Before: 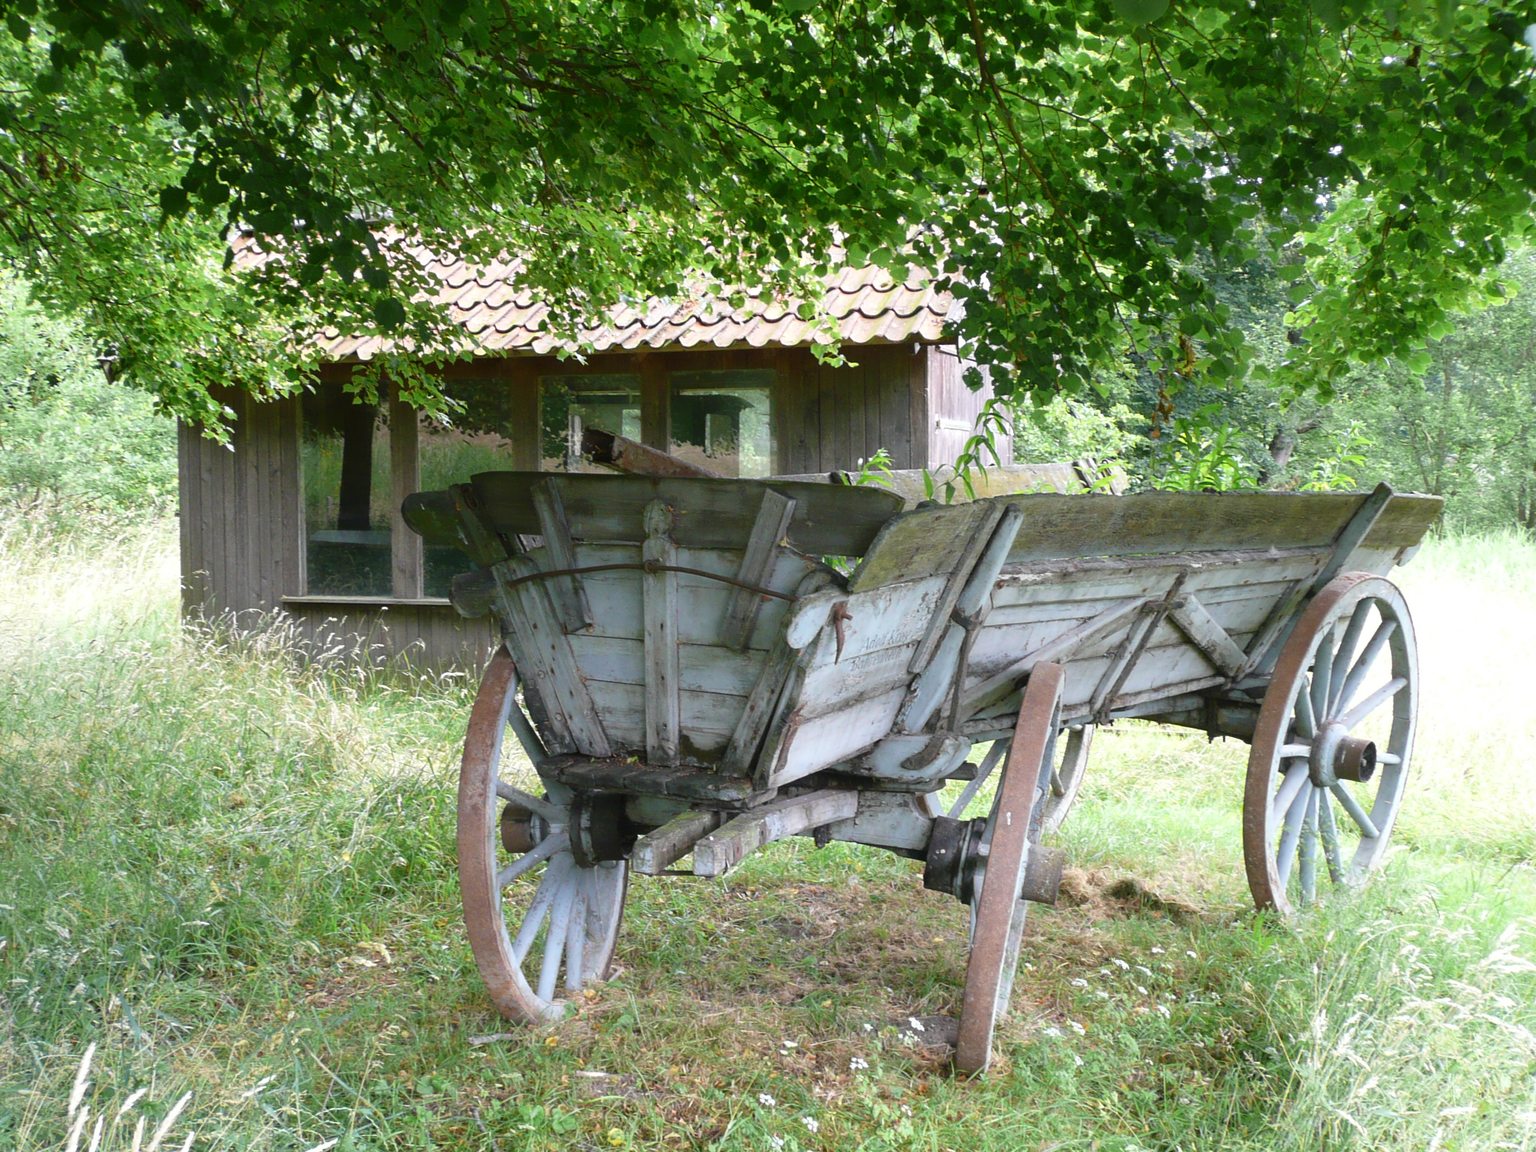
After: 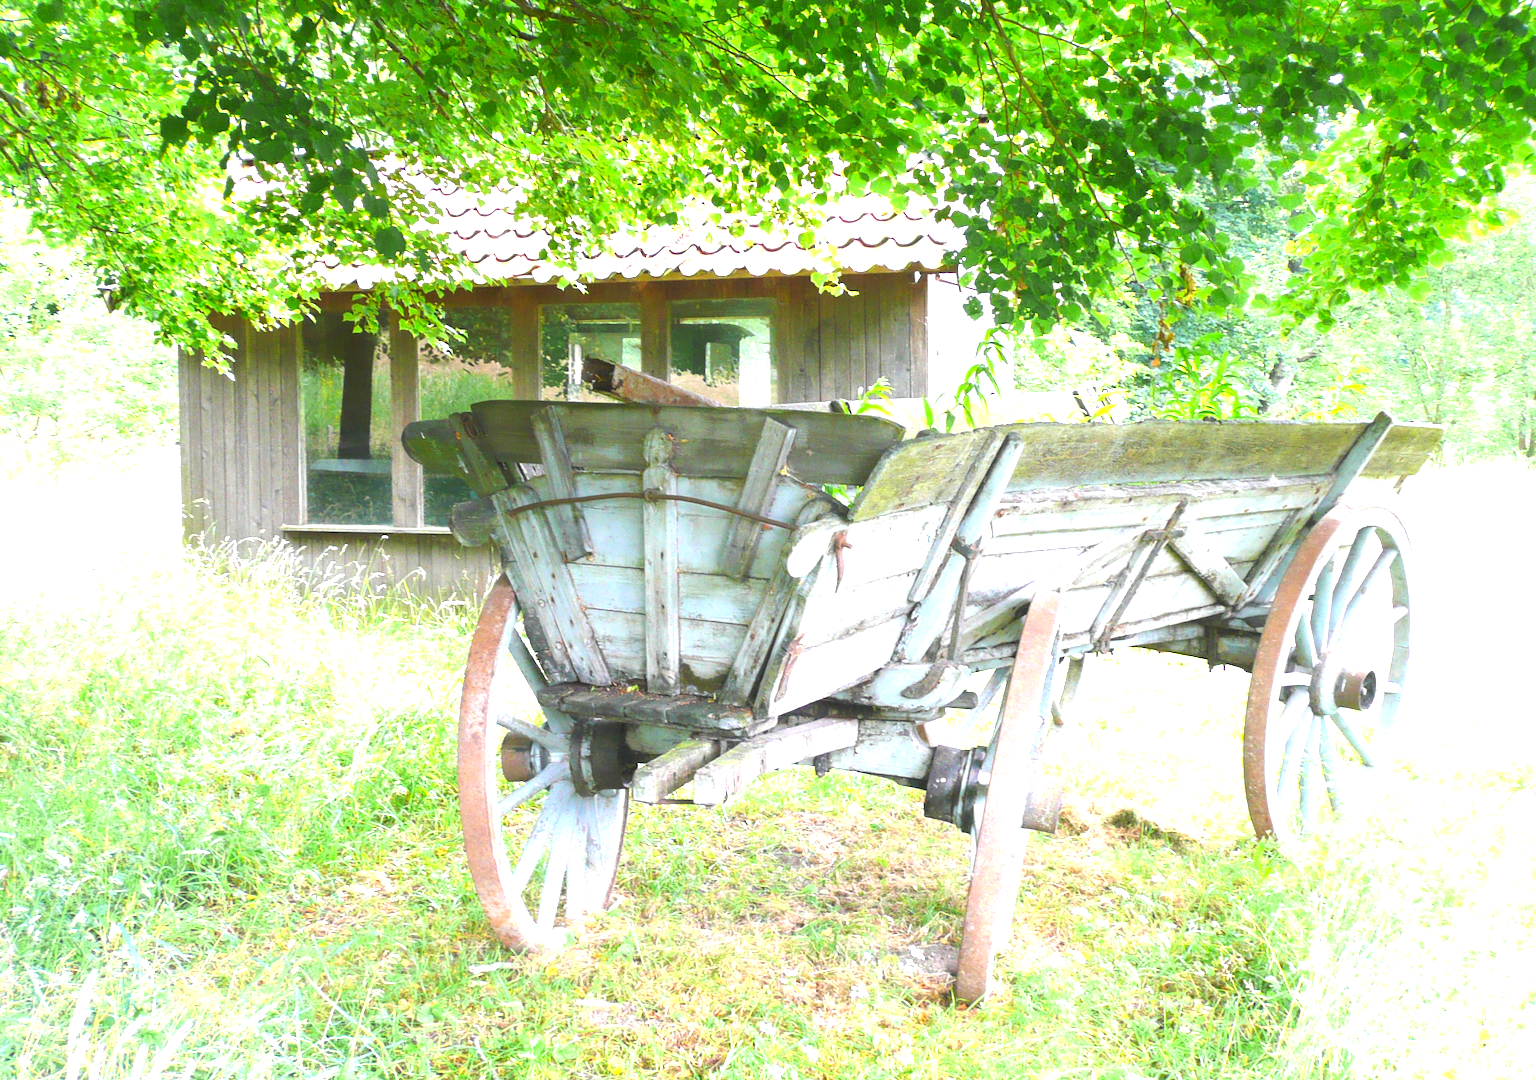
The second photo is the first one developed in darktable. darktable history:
contrast brightness saturation: brightness 0.09, saturation 0.19
crop and rotate: top 6.25%
exposure: black level correction 0, exposure 1.741 EV, compensate exposure bias true, compensate highlight preservation false
